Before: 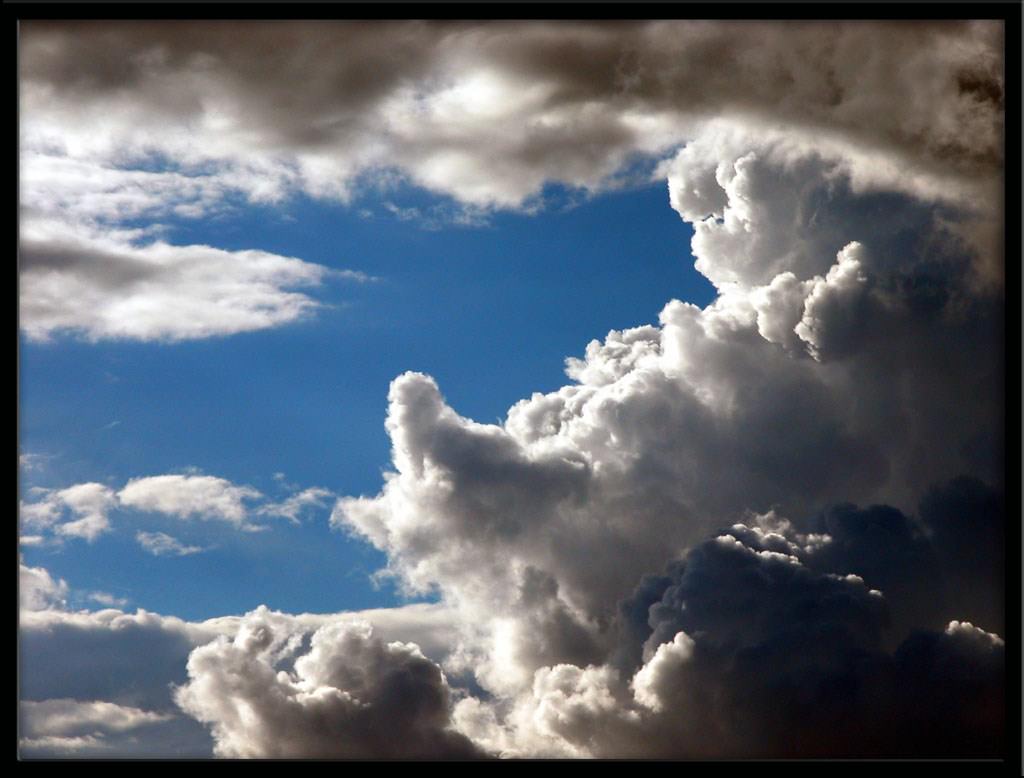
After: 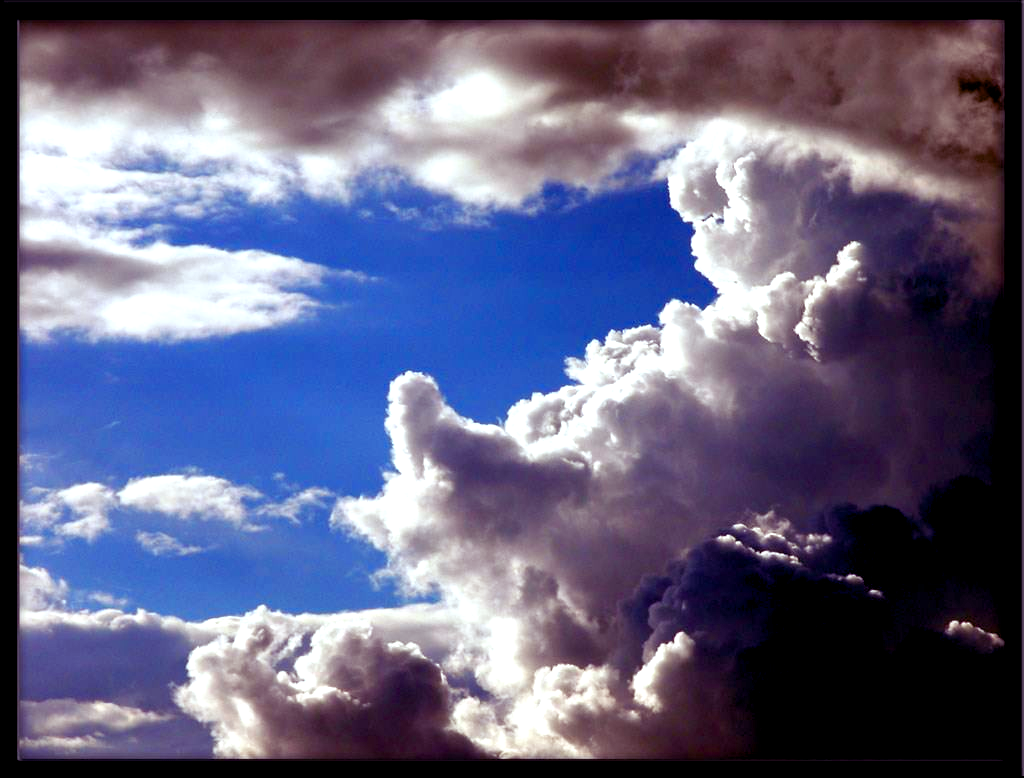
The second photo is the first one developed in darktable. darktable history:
white balance: red 0.931, blue 1.11
color balance rgb: shadows lift › luminance -21.66%, shadows lift › chroma 8.98%, shadows lift › hue 283.37°, power › chroma 1.55%, power › hue 25.59°, highlights gain › luminance 6.08%, highlights gain › chroma 2.55%, highlights gain › hue 90°, global offset › luminance -0.87%, perceptual saturation grading › global saturation 27.49%, perceptual saturation grading › highlights -28.39%, perceptual saturation grading › mid-tones 15.22%, perceptual saturation grading › shadows 33.98%, perceptual brilliance grading › highlights 10%, perceptual brilliance grading › mid-tones 5%
